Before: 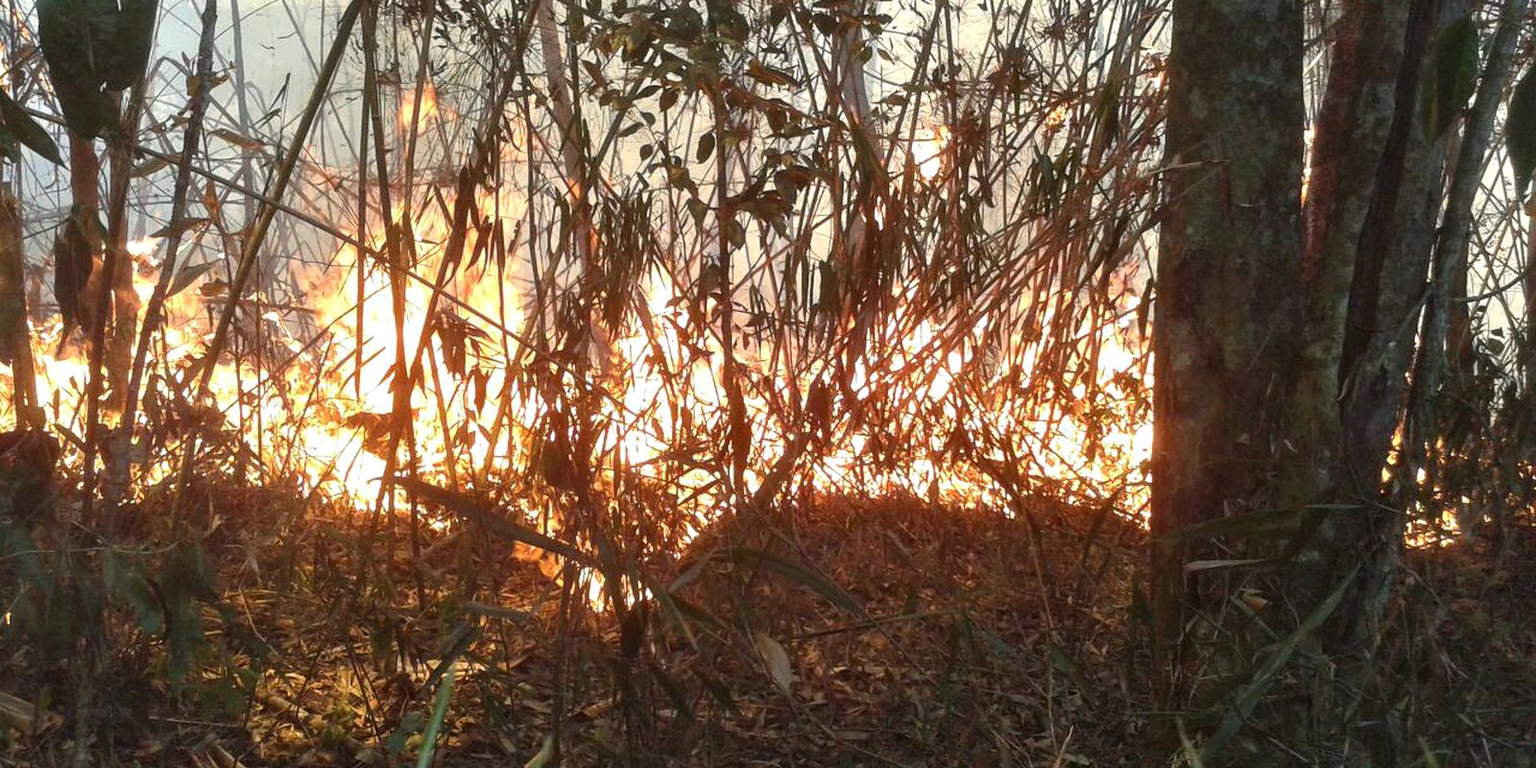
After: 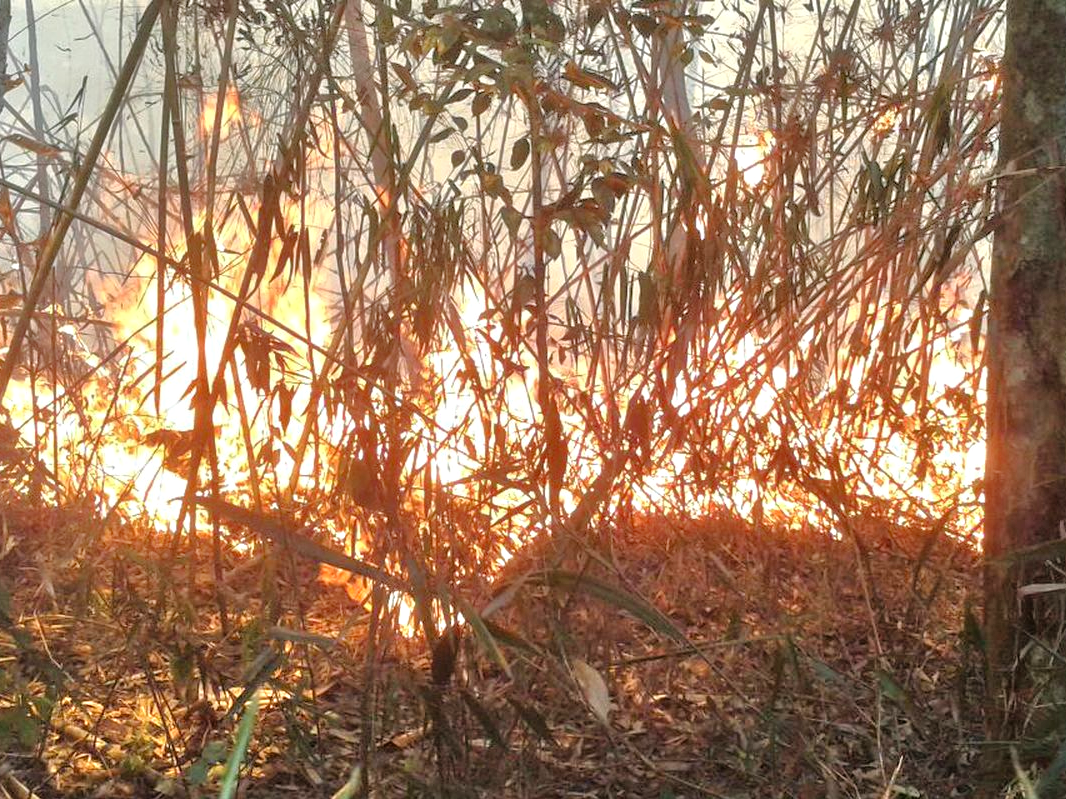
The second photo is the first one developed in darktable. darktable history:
tone equalizer: -7 EV 0.15 EV, -6 EV 0.6 EV, -5 EV 1.15 EV, -4 EV 1.33 EV, -3 EV 1.15 EV, -2 EV 0.6 EV, -1 EV 0.15 EV, mask exposure compensation -0.5 EV
crop and rotate: left 13.537%, right 19.796%
